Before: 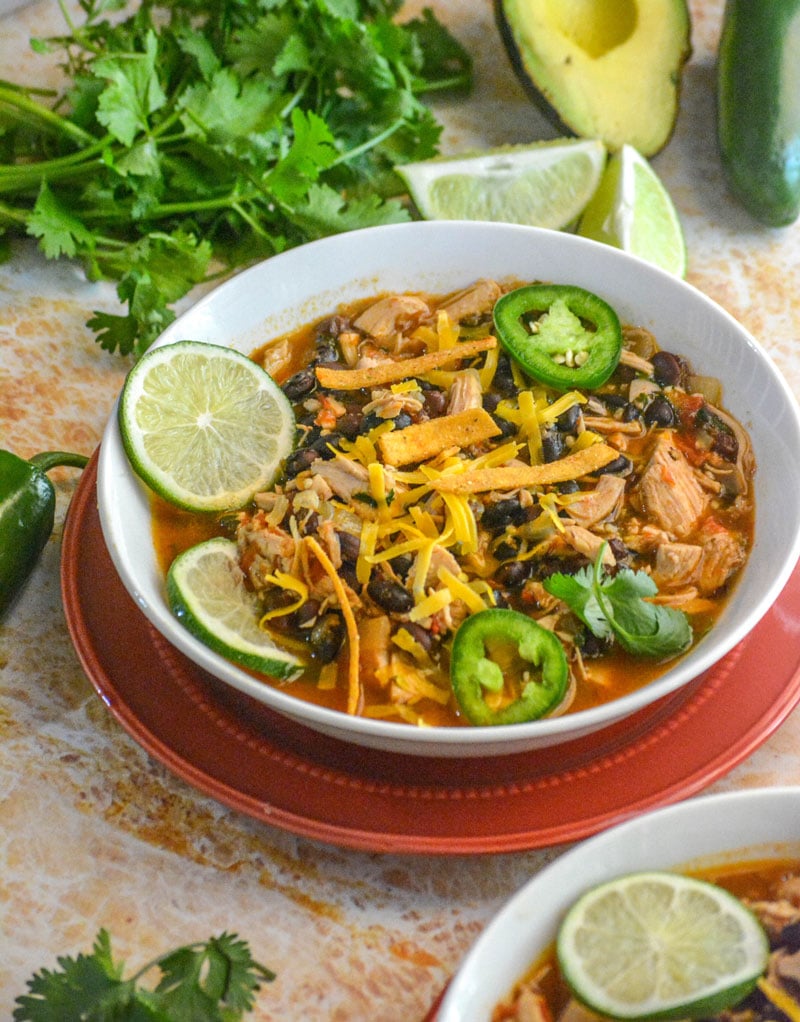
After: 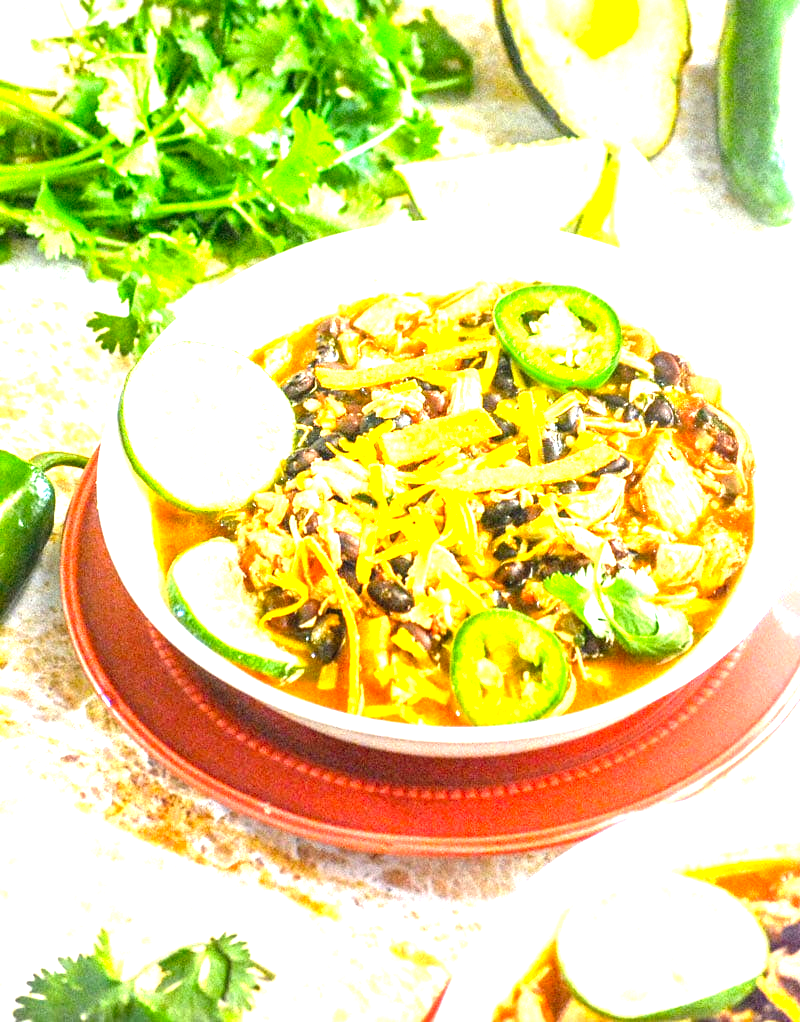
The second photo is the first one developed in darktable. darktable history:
exposure: black level correction 0.001, exposure 0.498 EV, compensate highlight preservation false
levels: levels [0, 0.281, 0.562]
